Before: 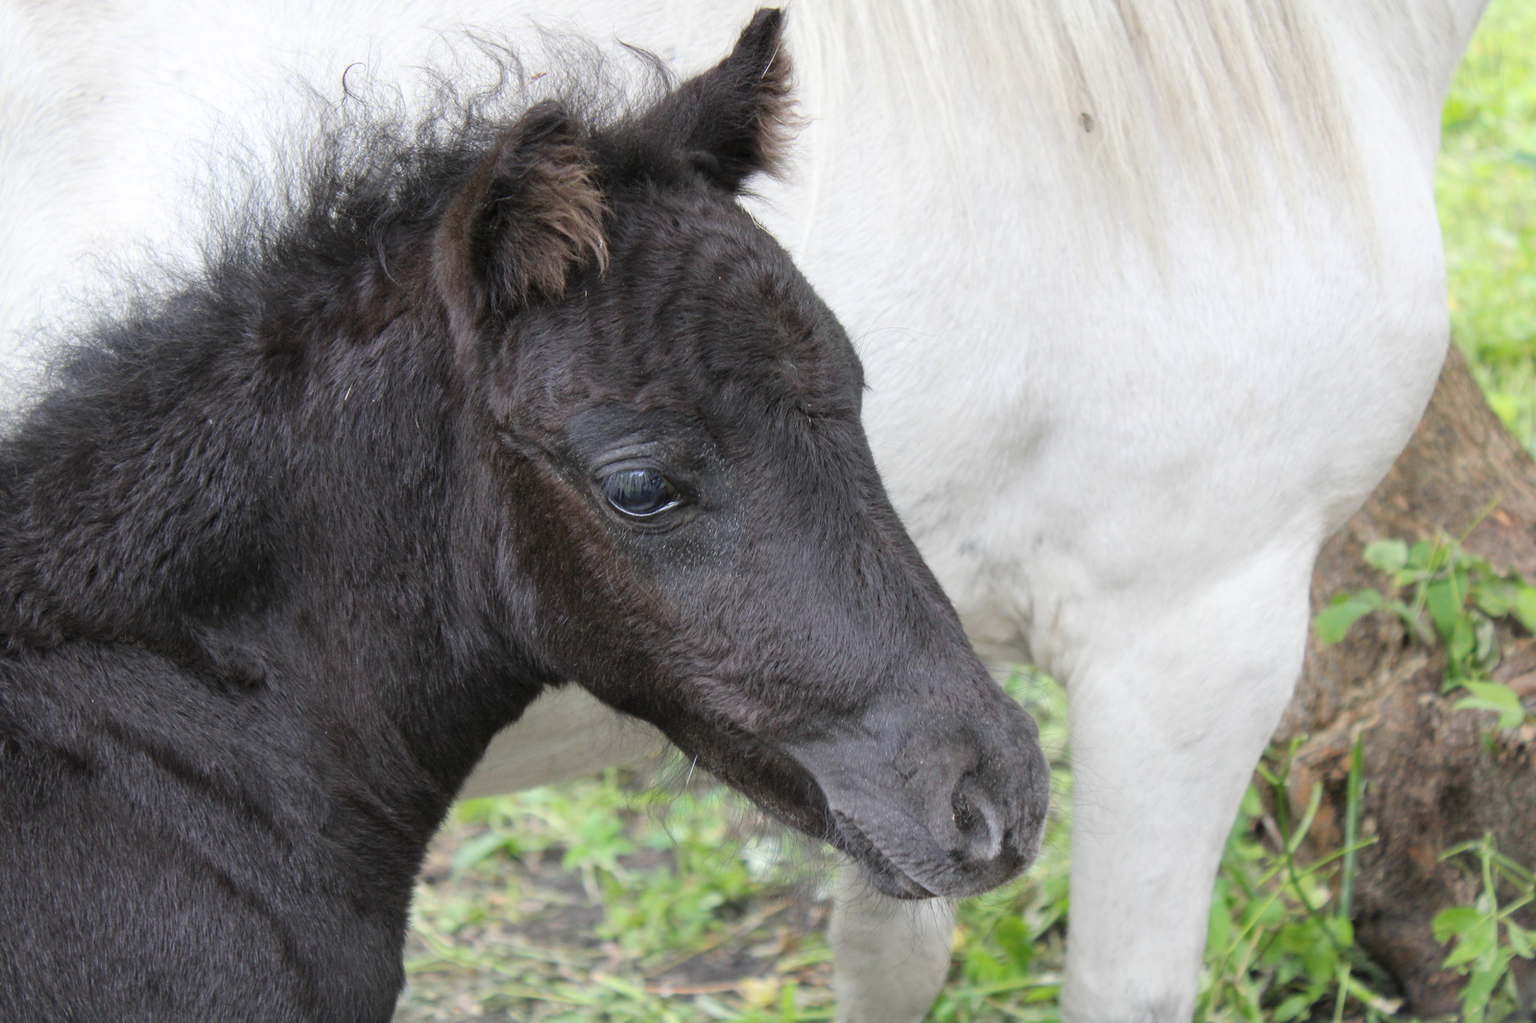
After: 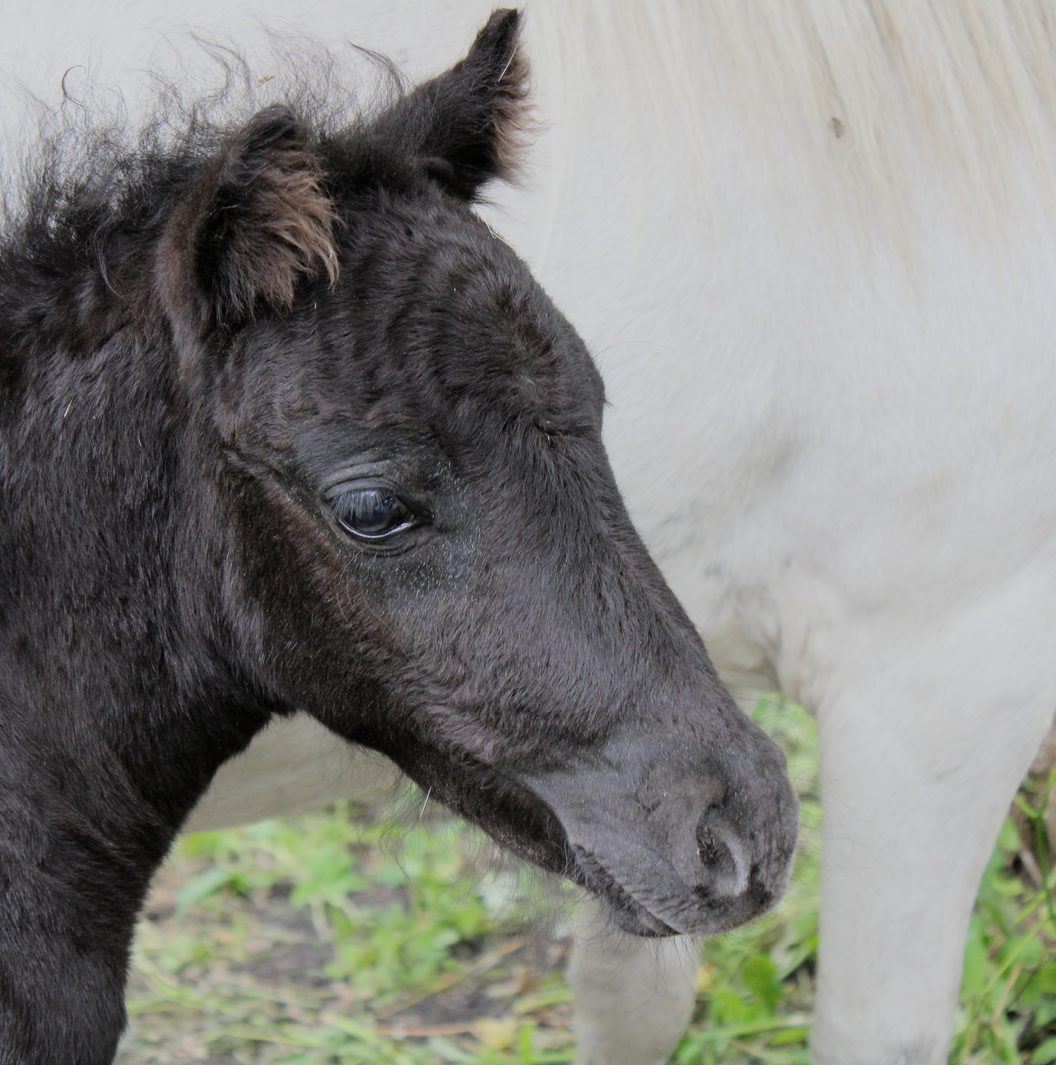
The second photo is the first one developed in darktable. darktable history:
crop and rotate: left 18.442%, right 15.508%
filmic rgb: black relative exposure -7.65 EV, white relative exposure 4.56 EV, hardness 3.61, color science v6 (2022)
